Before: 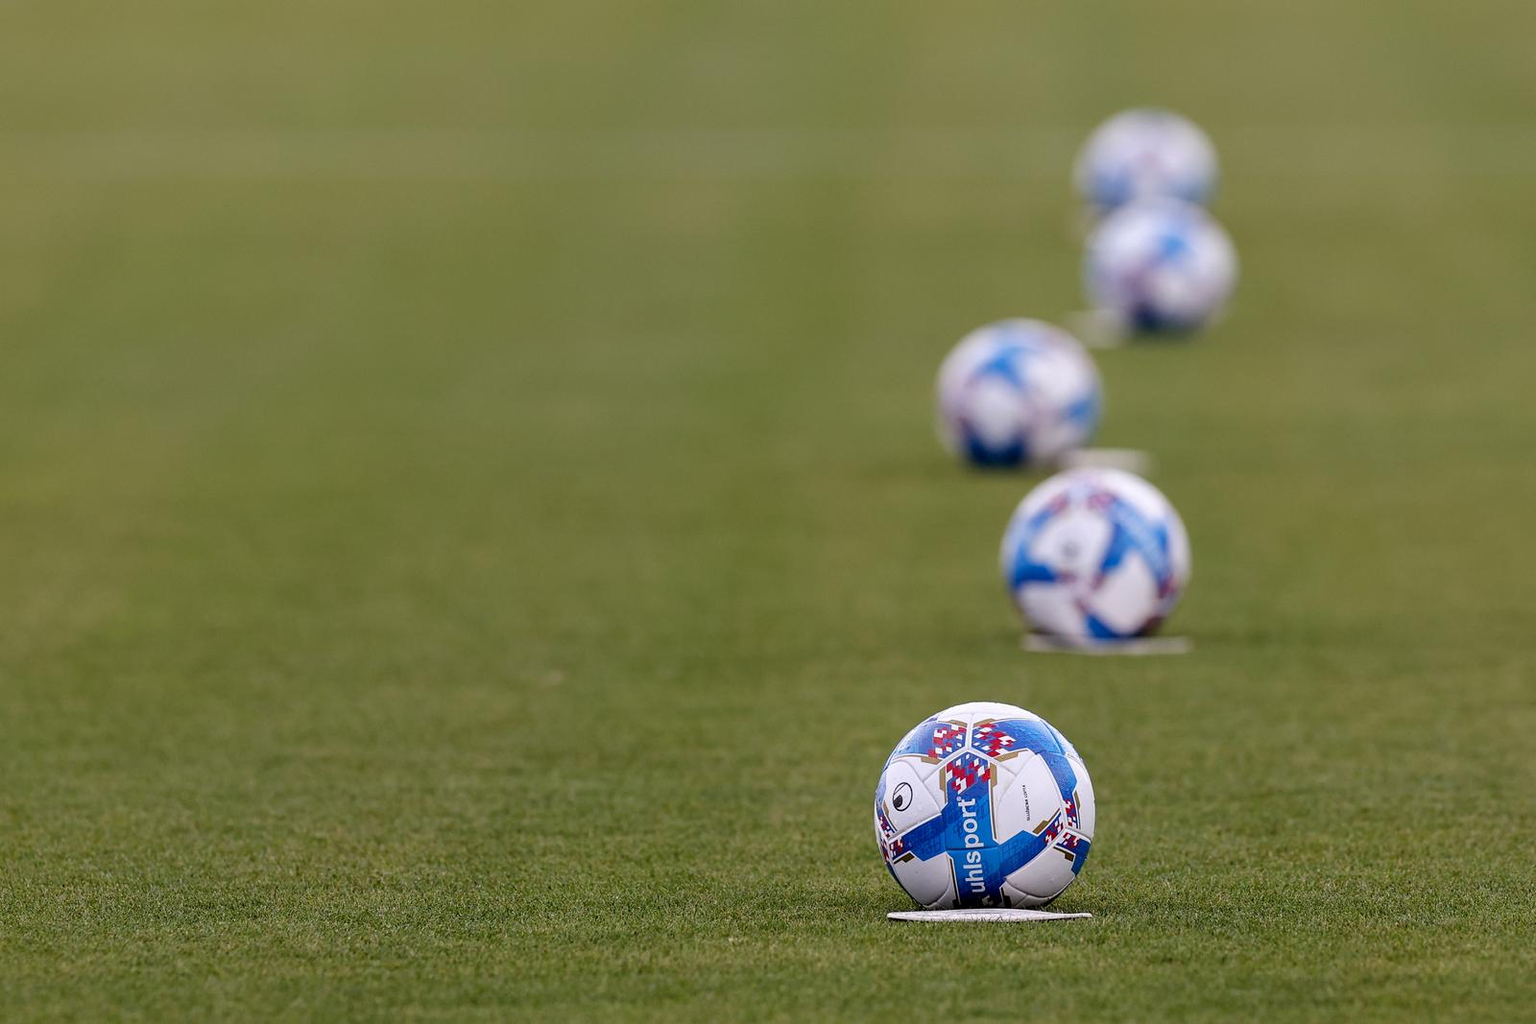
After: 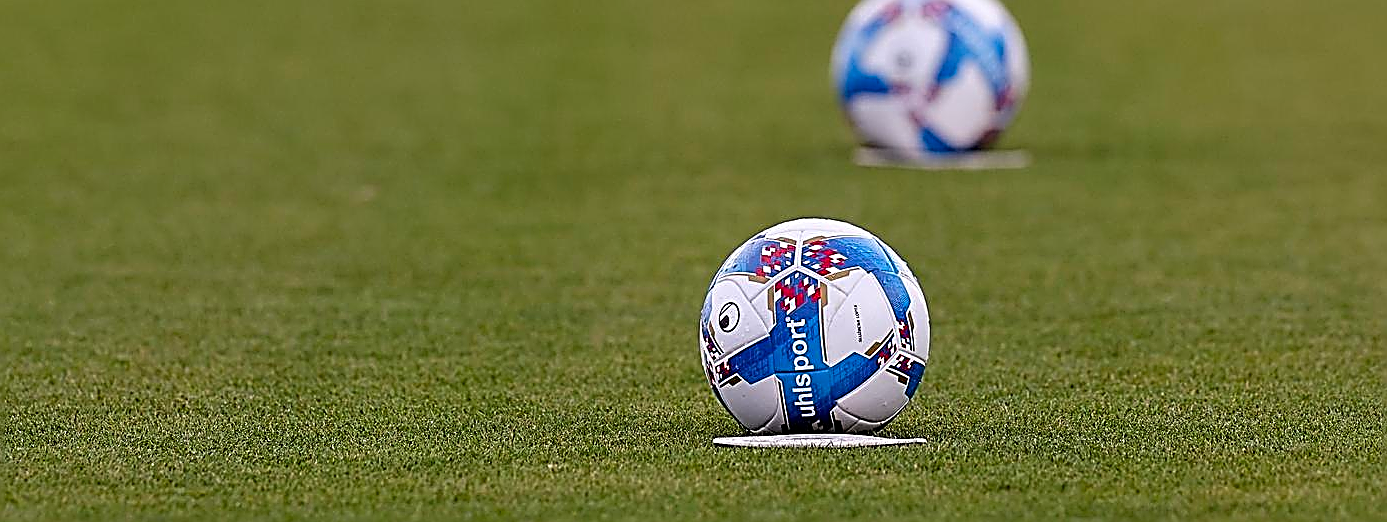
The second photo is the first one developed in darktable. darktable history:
crop and rotate: left 13.306%, top 48.129%, bottom 2.928%
shadows and highlights: shadows 60, highlights -60.23, soften with gaussian
sharpen: amount 1.861
